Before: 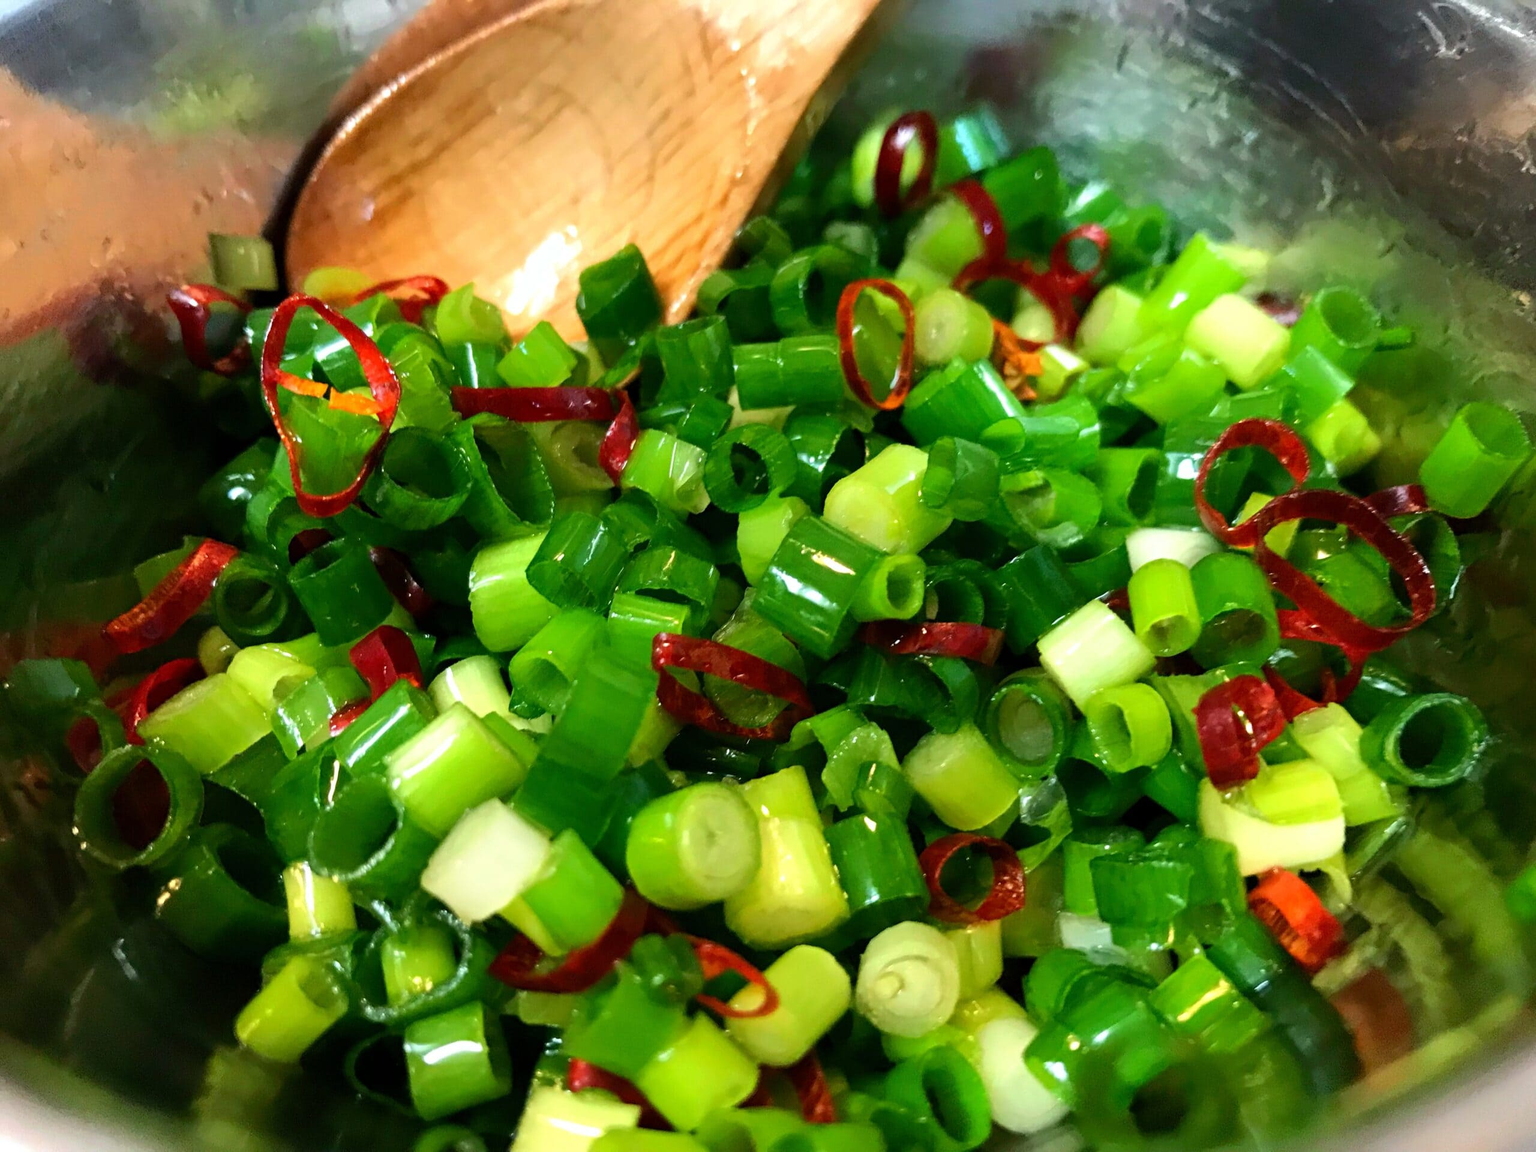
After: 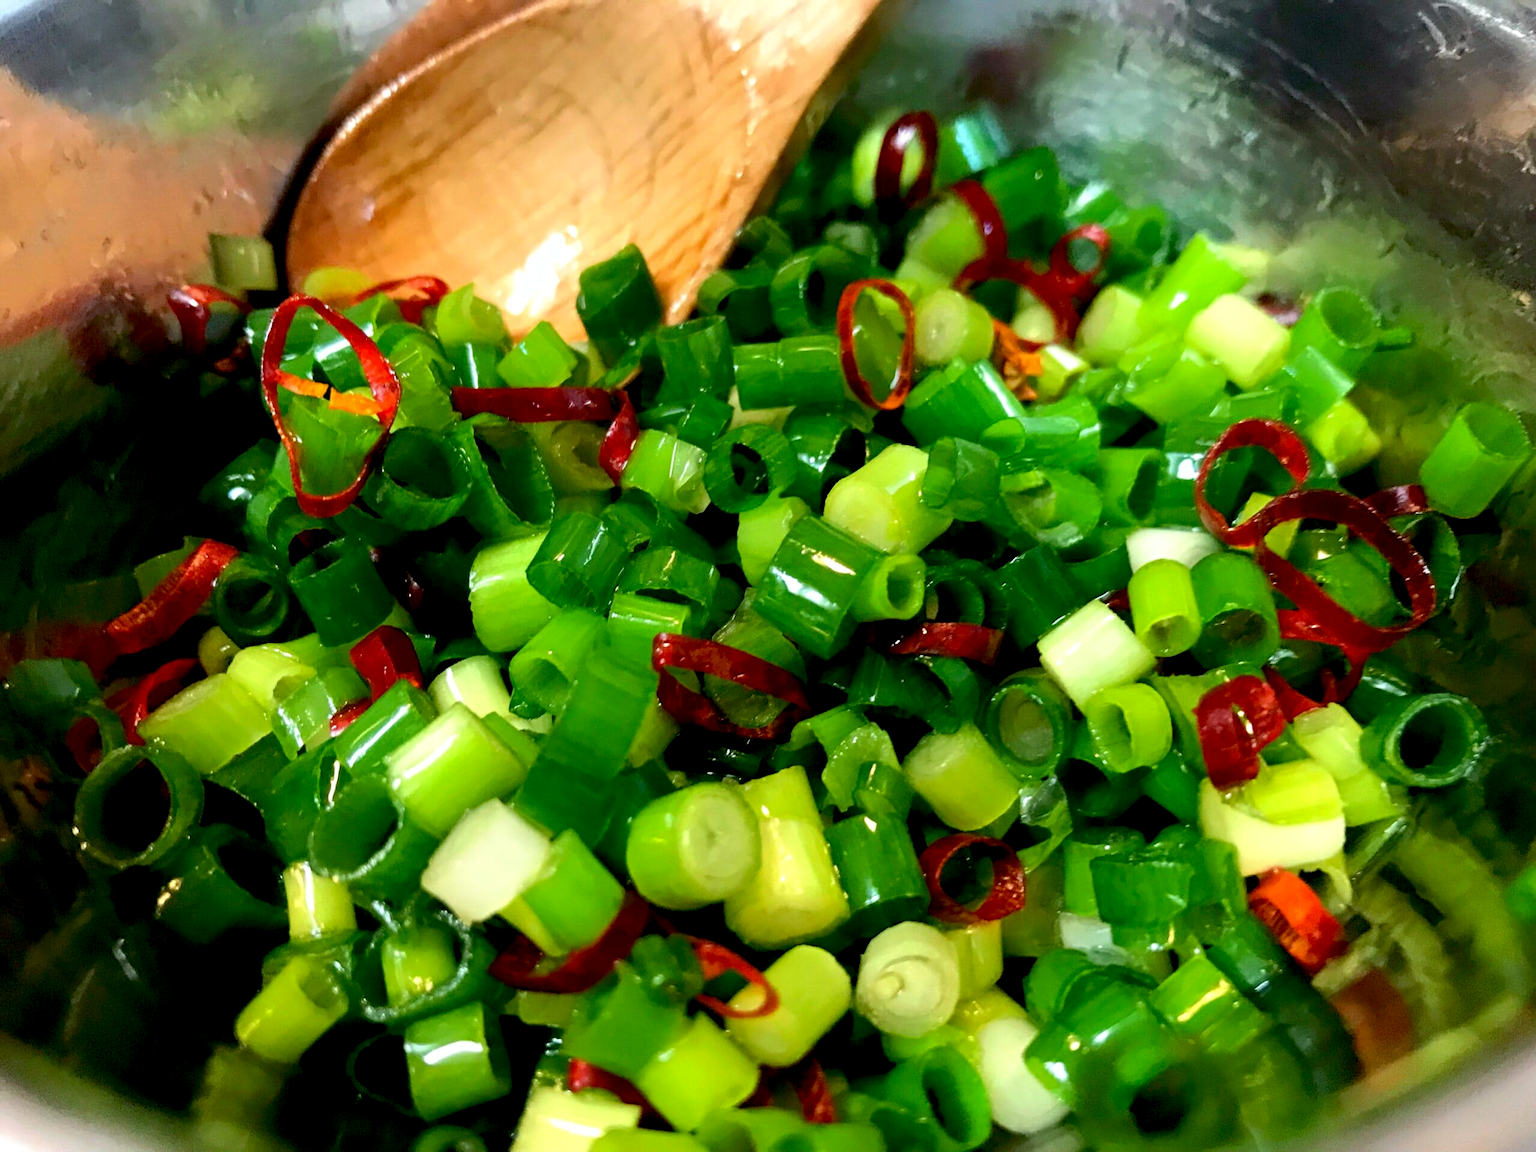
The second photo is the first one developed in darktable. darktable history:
exposure: black level correction 0.01, exposure 0.015 EV, compensate highlight preservation false
